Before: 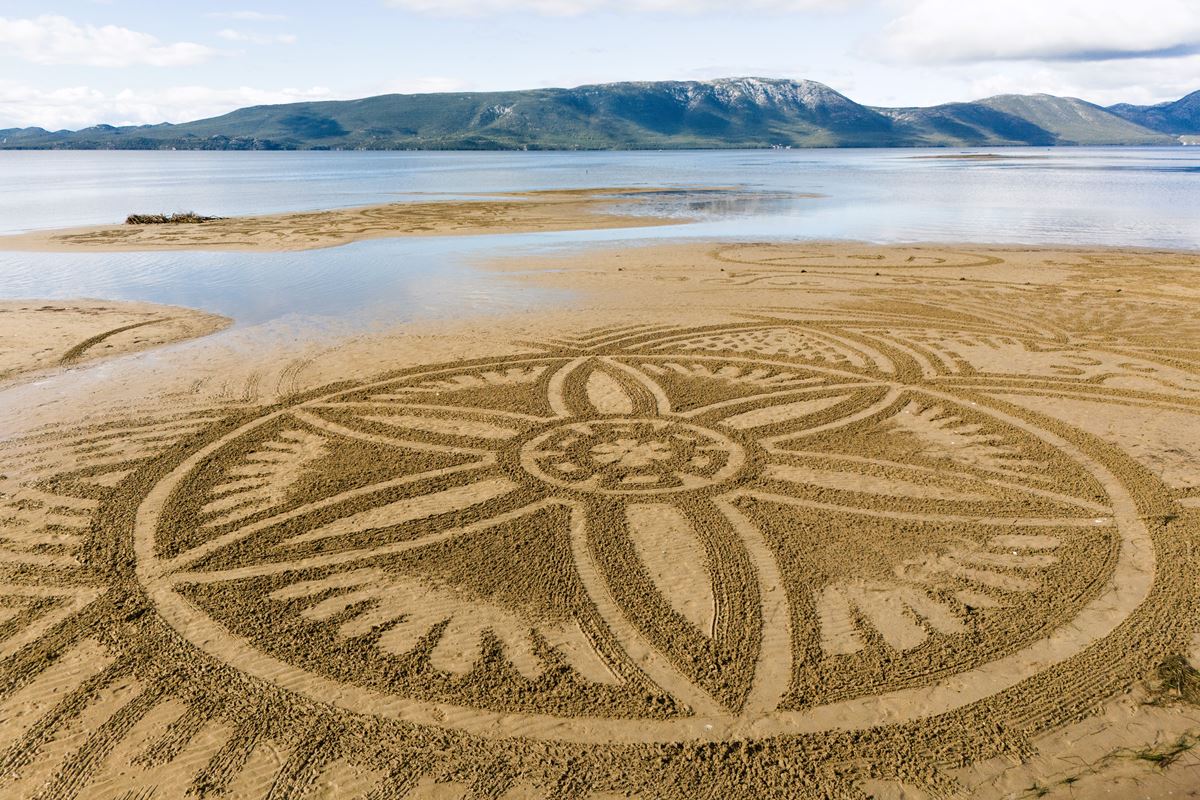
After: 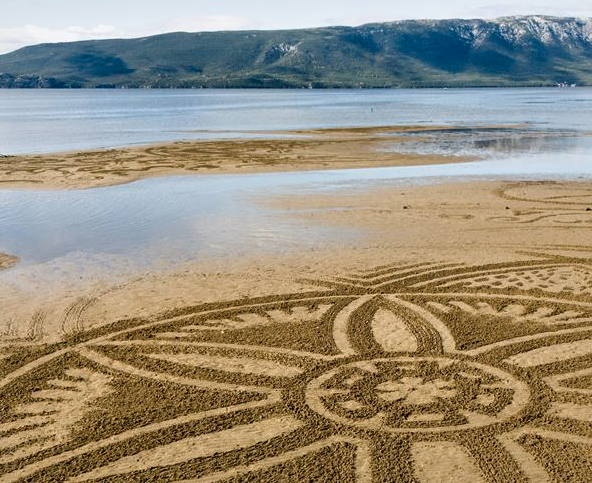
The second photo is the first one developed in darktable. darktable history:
crop: left 17.928%, top 7.767%, right 32.731%, bottom 31.759%
local contrast: mode bilateral grid, contrast 49, coarseness 49, detail 150%, midtone range 0.2
exposure: exposure -0.21 EV, compensate exposure bias true, compensate highlight preservation false
